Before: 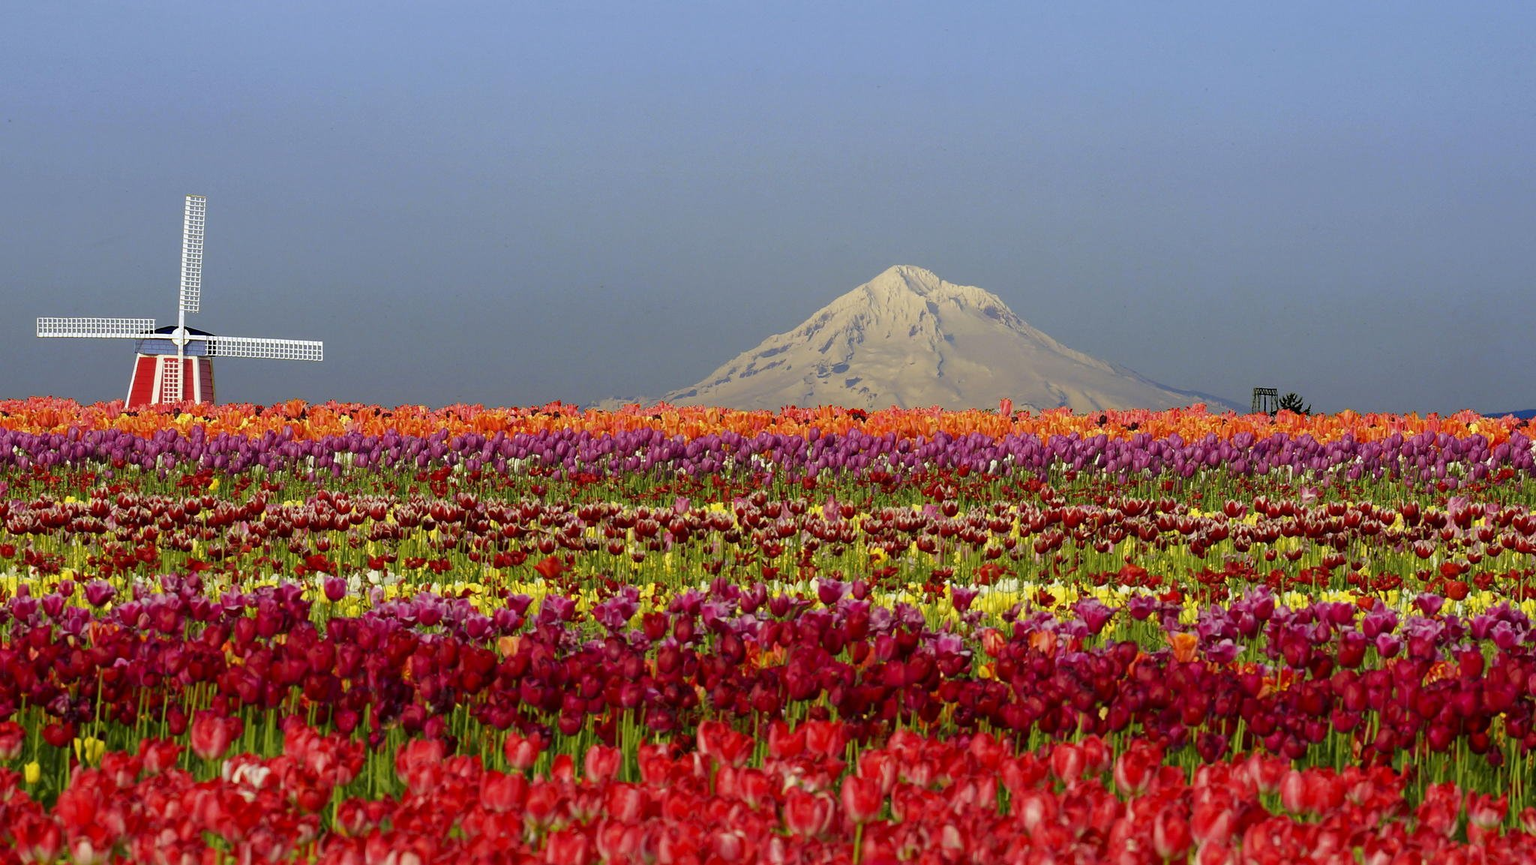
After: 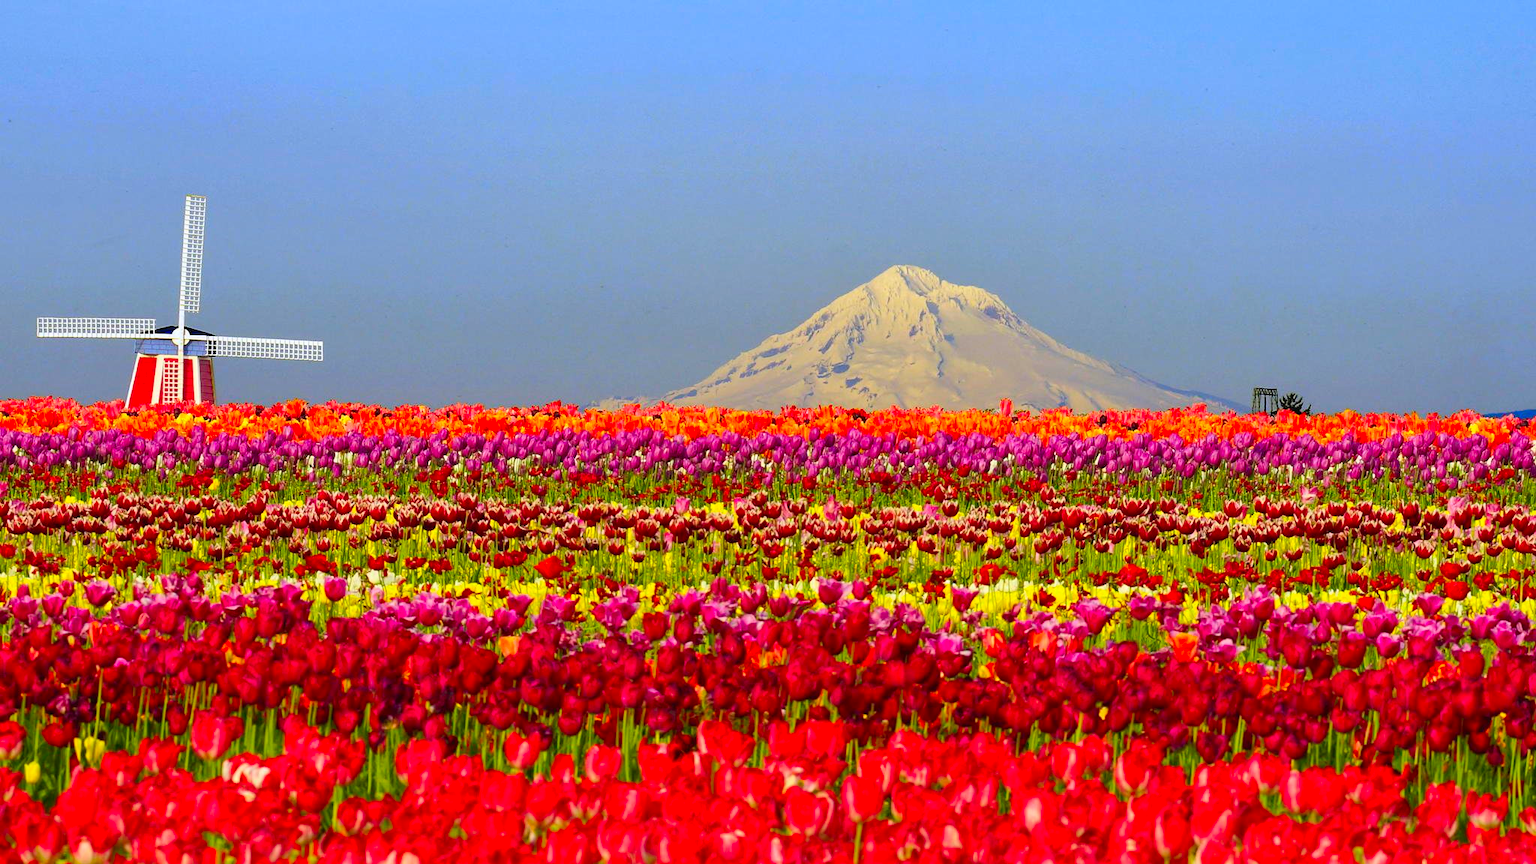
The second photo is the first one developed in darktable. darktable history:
shadows and highlights: soften with gaussian
contrast brightness saturation: contrast 0.197, brightness 0.196, saturation 0.782
